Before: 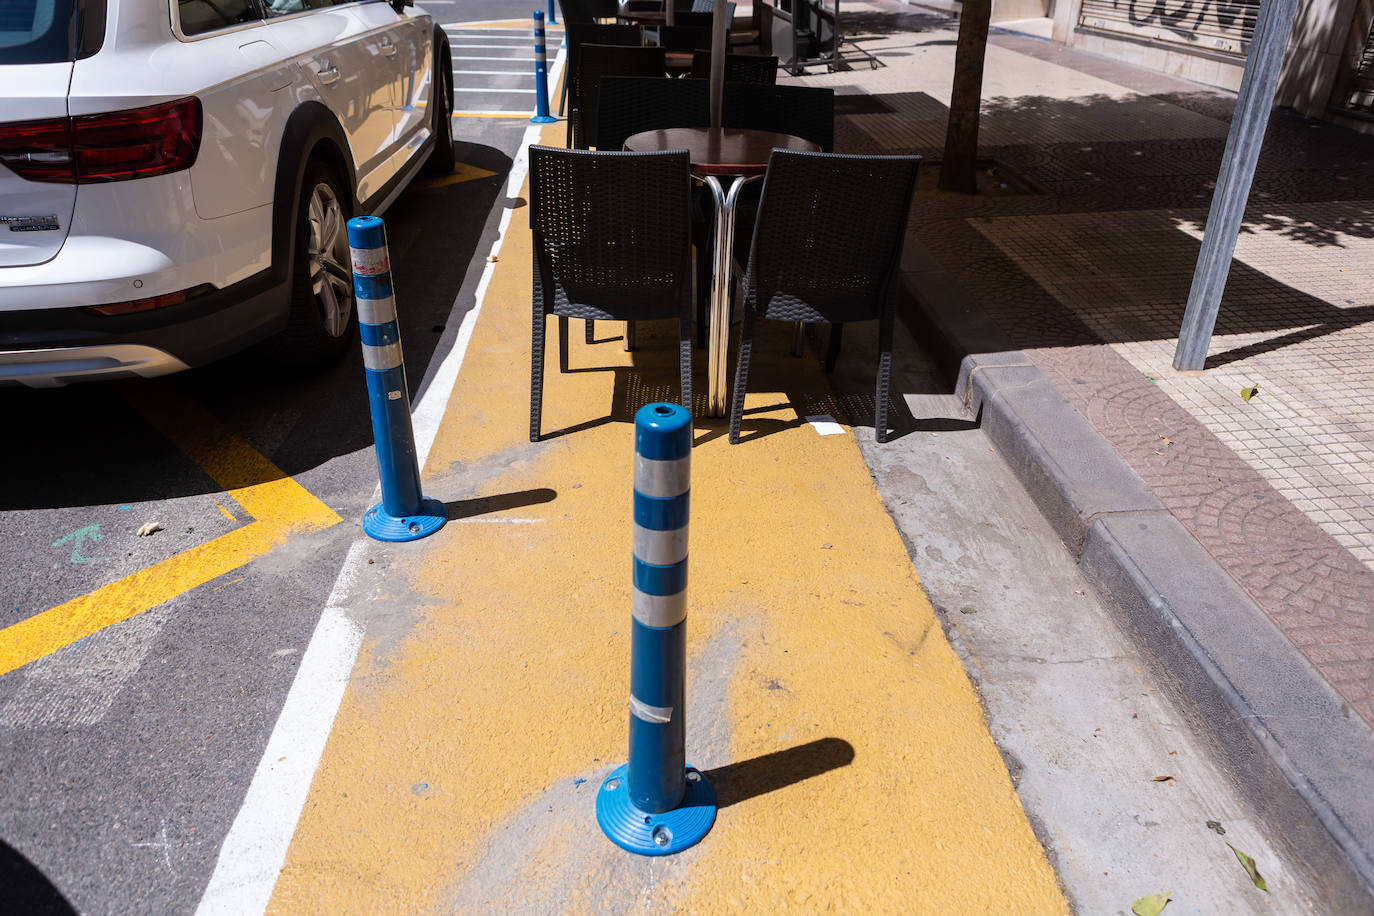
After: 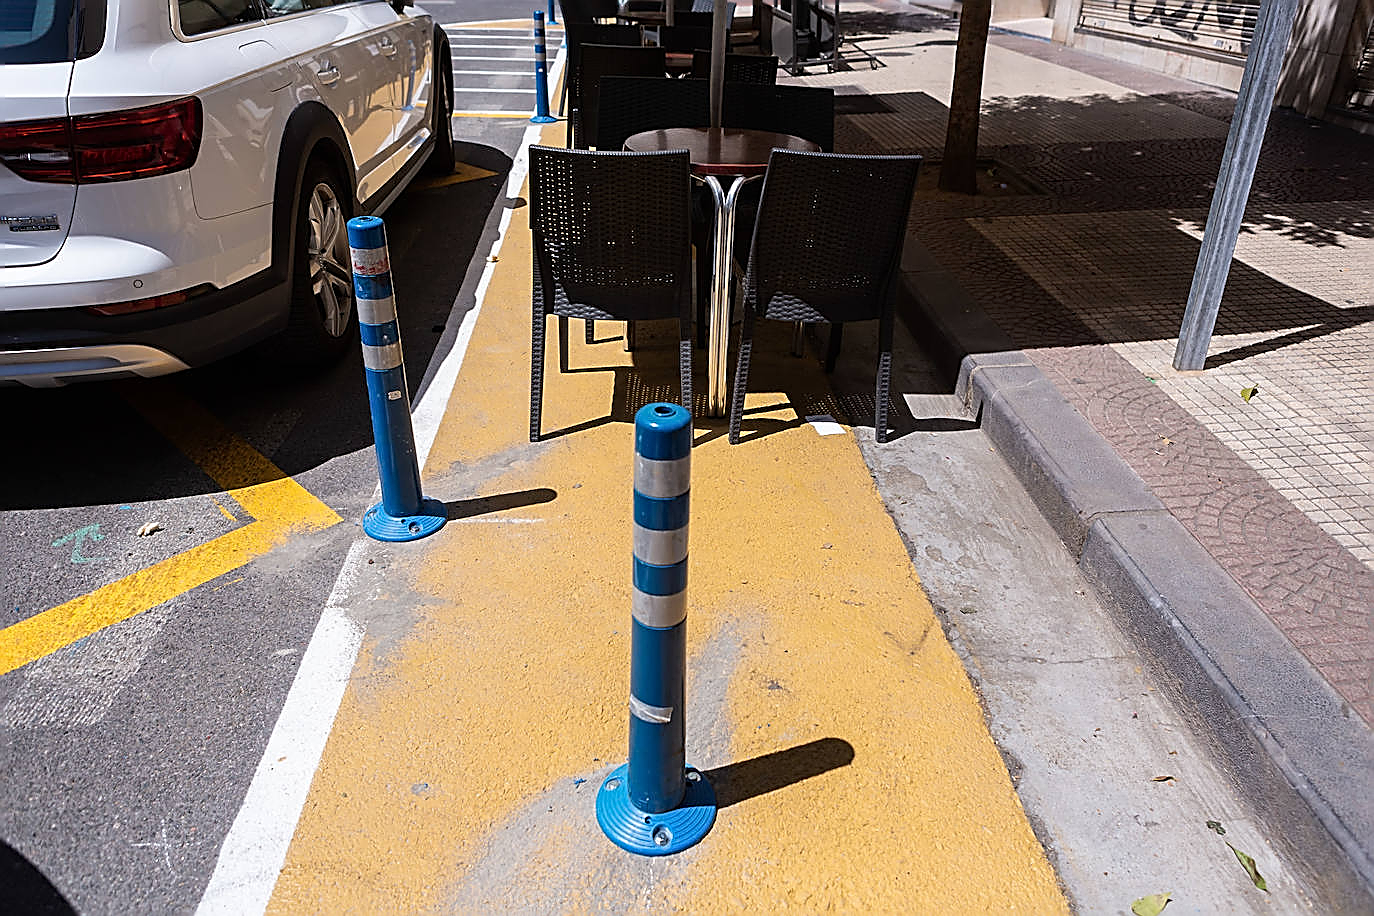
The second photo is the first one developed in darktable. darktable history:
sharpen: radius 1.689, amount 1.303
